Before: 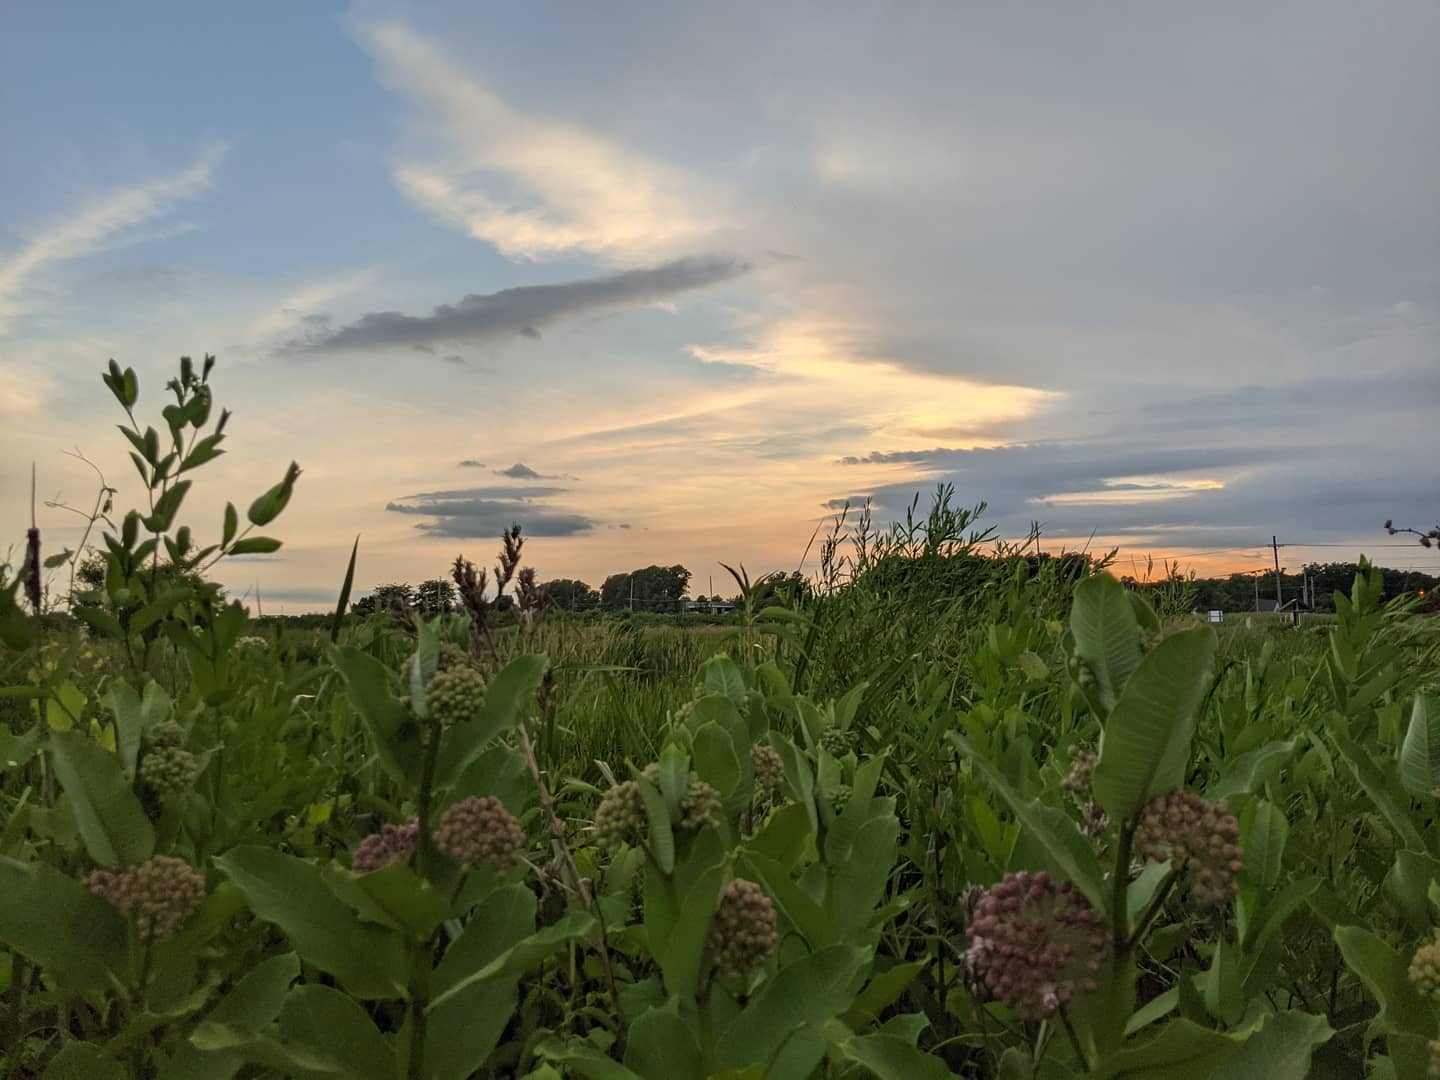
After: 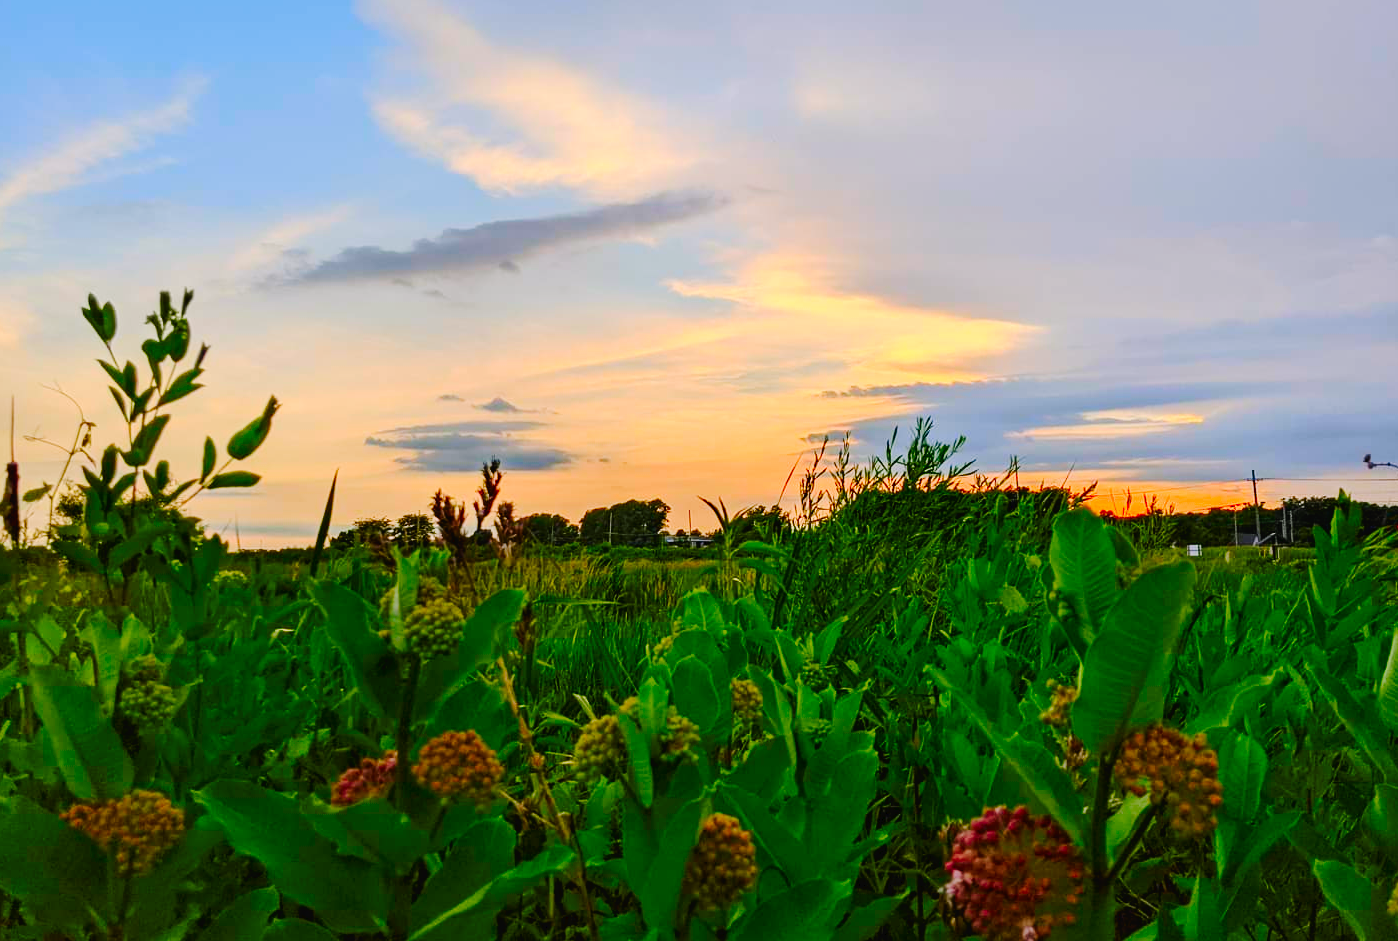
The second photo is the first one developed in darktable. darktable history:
white balance: emerald 1
crop: left 1.507%, top 6.147%, right 1.379%, bottom 6.637%
tone curve: curves: ch0 [(0, 0) (0.003, 0.019) (0.011, 0.021) (0.025, 0.023) (0.044, 0.026) (0.069, 0.037) (0.1, 0.059) (0.136, 0.088) (0.177, 0.138) (0.224, 0.199) (0.277, 0.279) (0.335, 0.376) (0.399, 0.481) (0.468, 0.581) (0.543, 0.658) (0.623, 0.735) (0.709, 0.8) (0.801, 0.861) (0.898, 0.928) (1, 1)], preserve colors none
color correction: highlights a* 1.59, highlights b* -1.7, saturation 2.48
